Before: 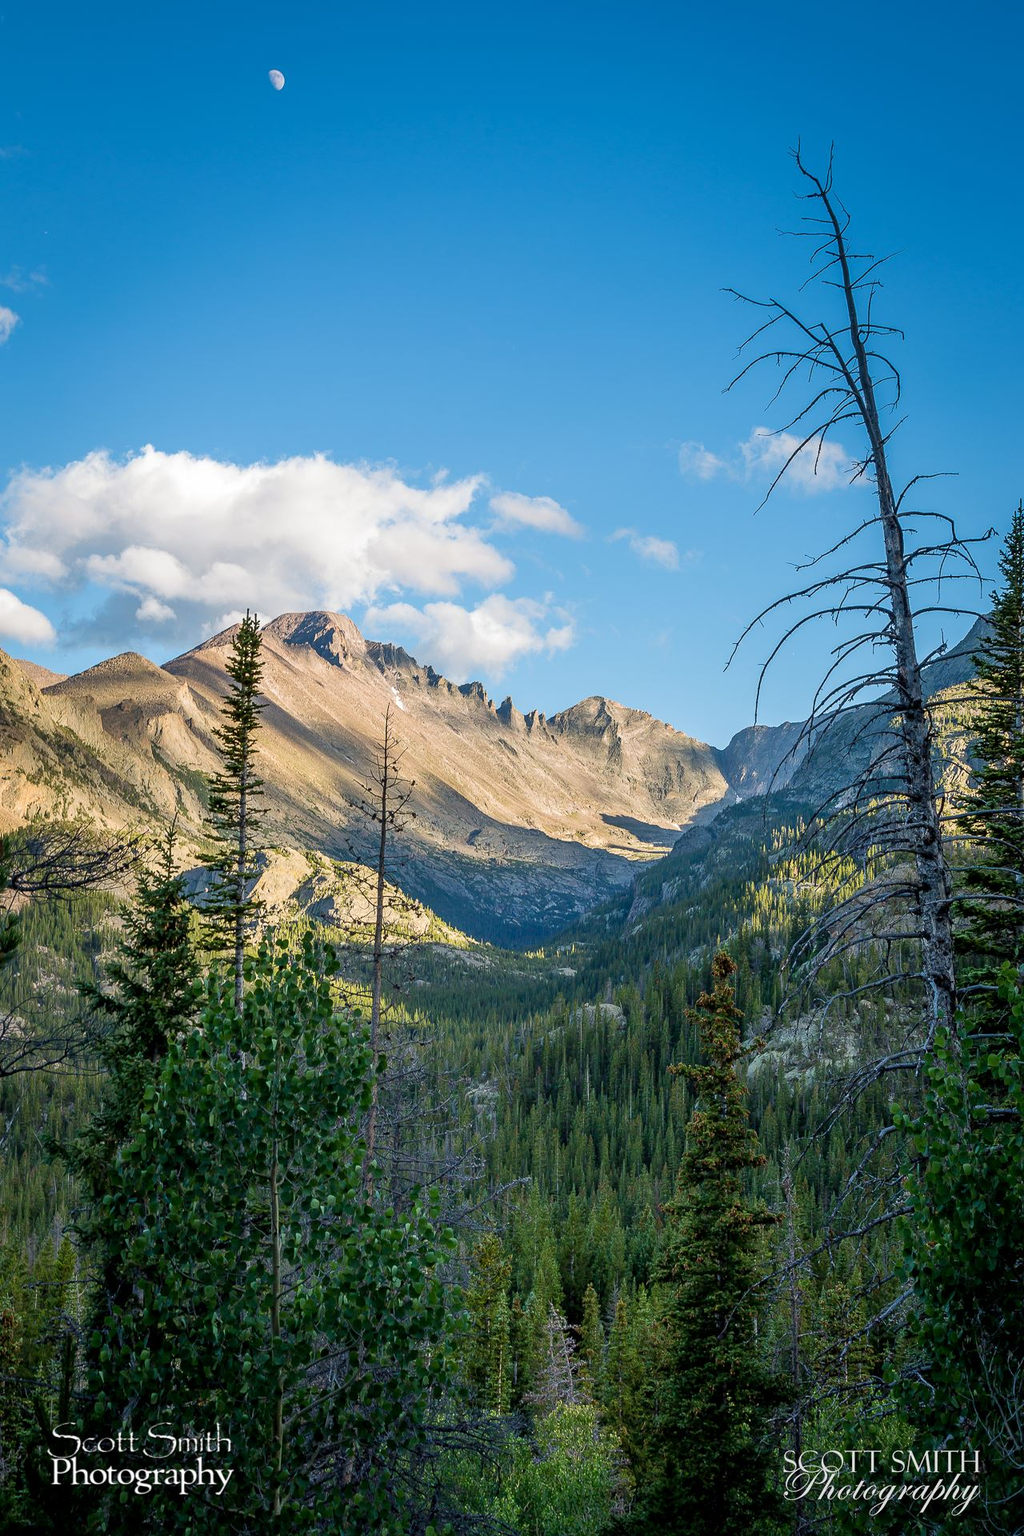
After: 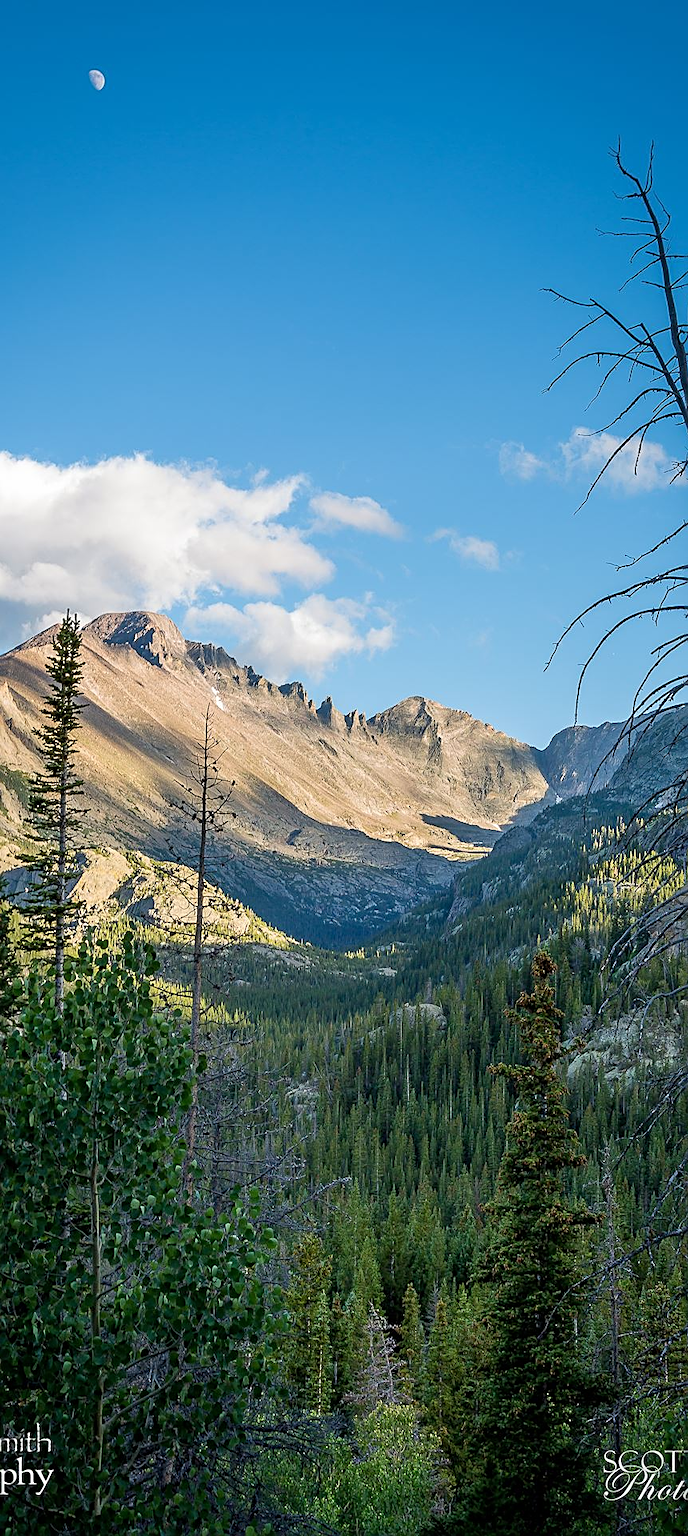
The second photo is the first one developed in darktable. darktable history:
crop and rotate: left 17.625%, right 15.103%
sharpen: on, module defaults
